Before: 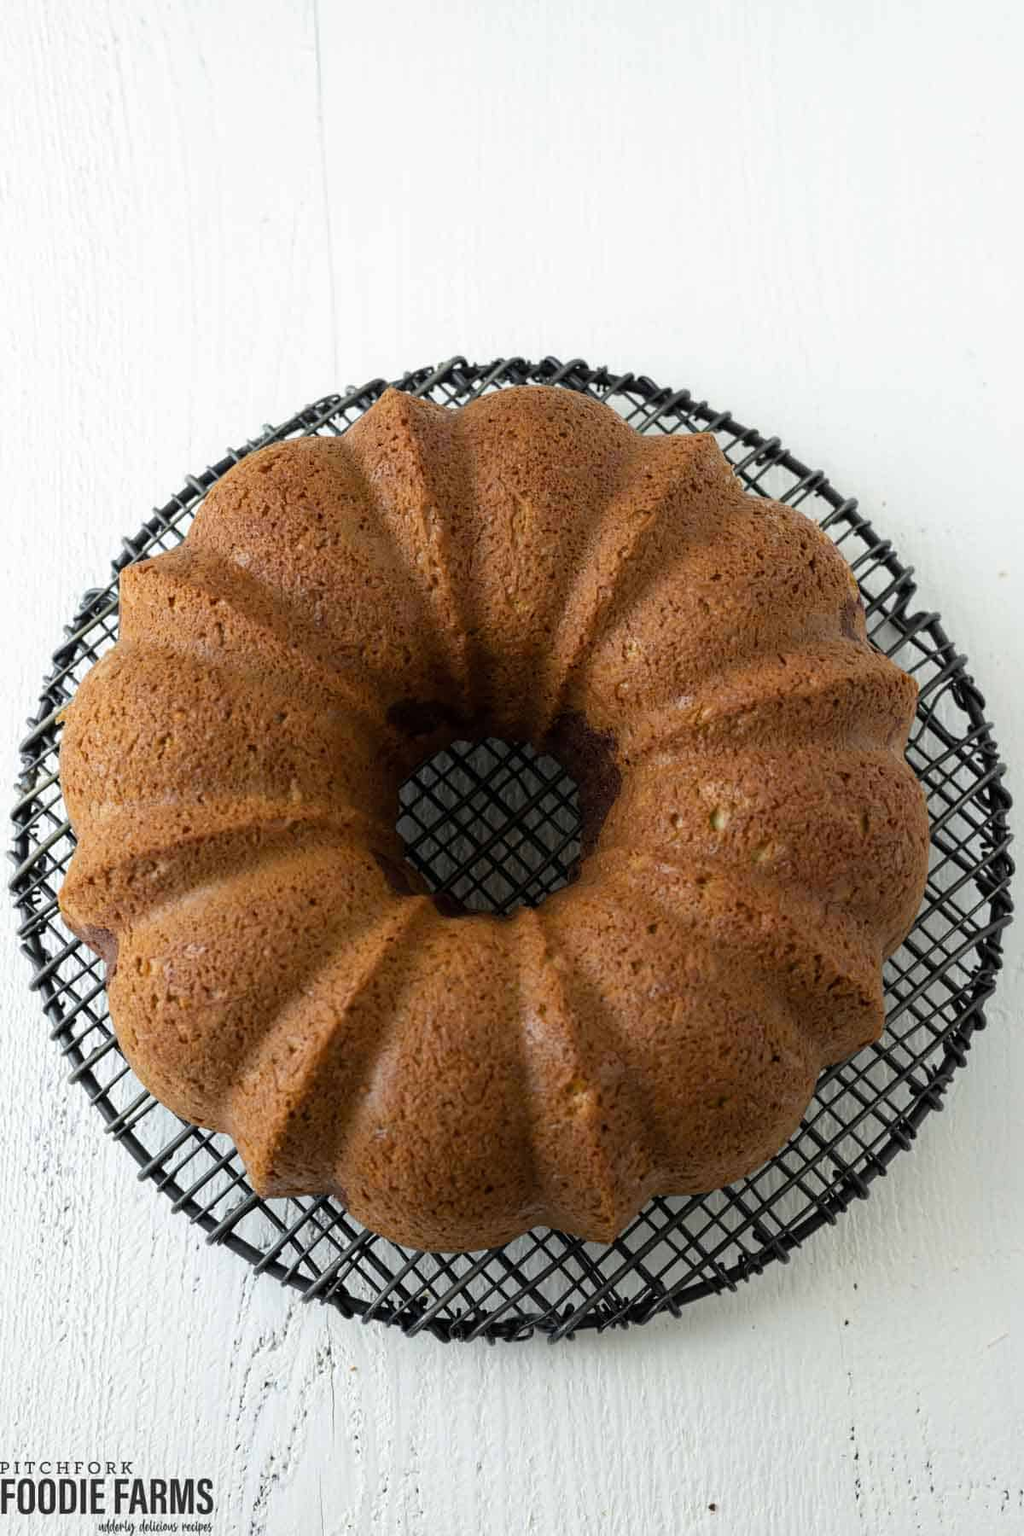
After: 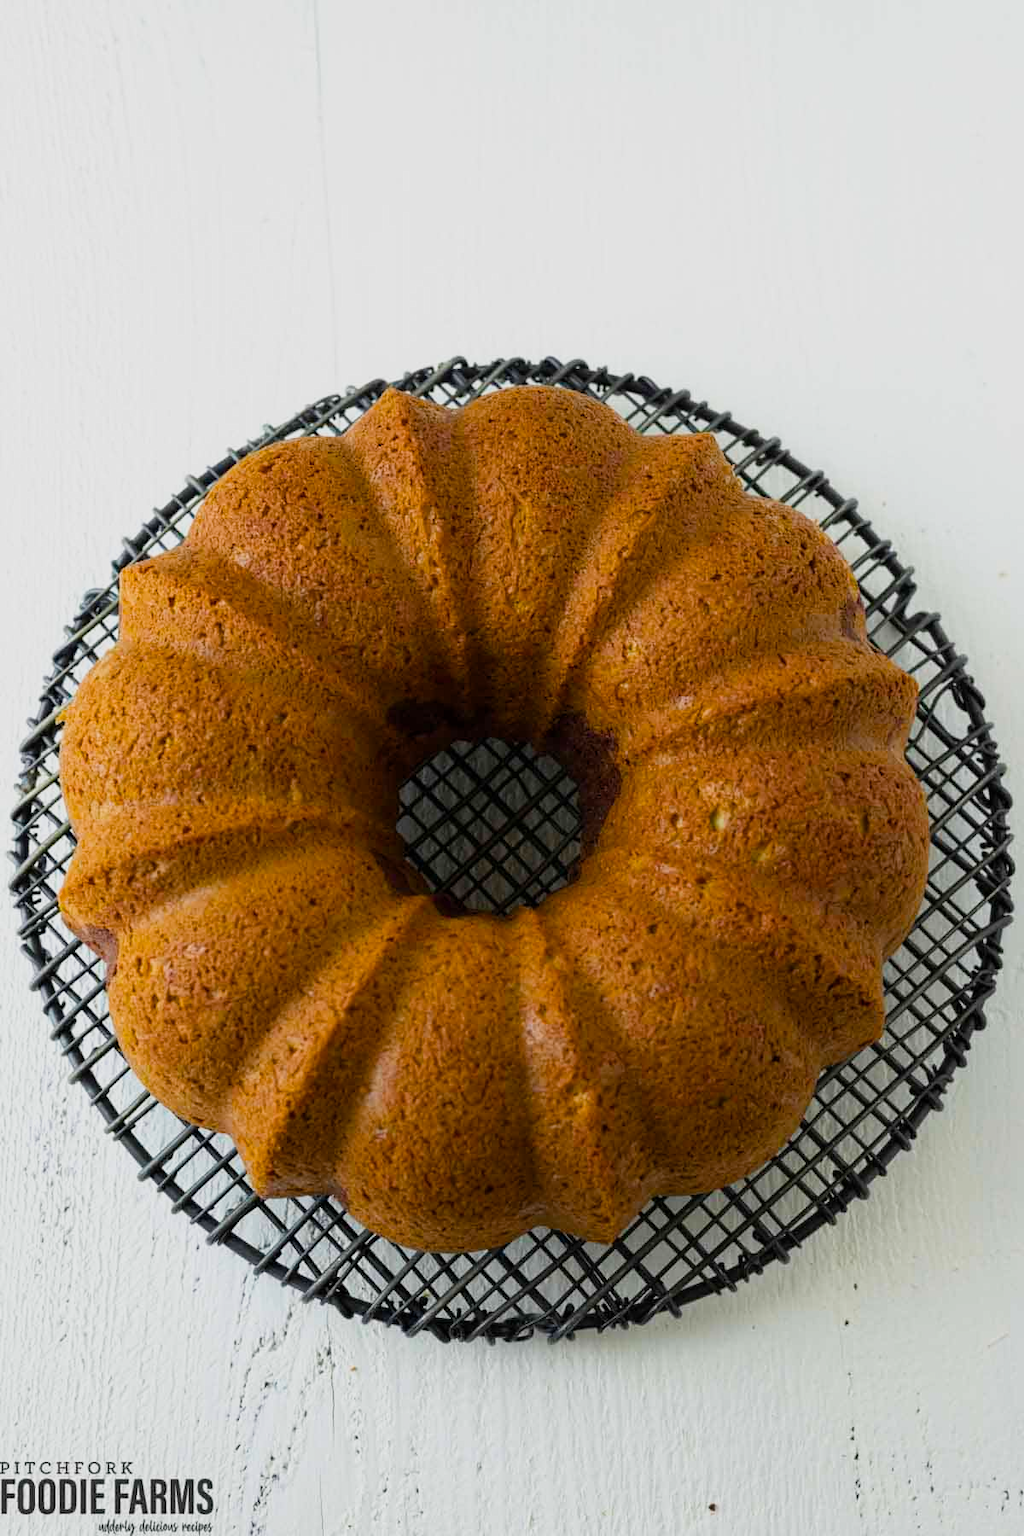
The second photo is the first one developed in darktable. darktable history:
color balance rgb: perceptual saturation grading › global saturation 30%, global vibrance 30%
sigmoid: contrast 1.22, skew 0.65
